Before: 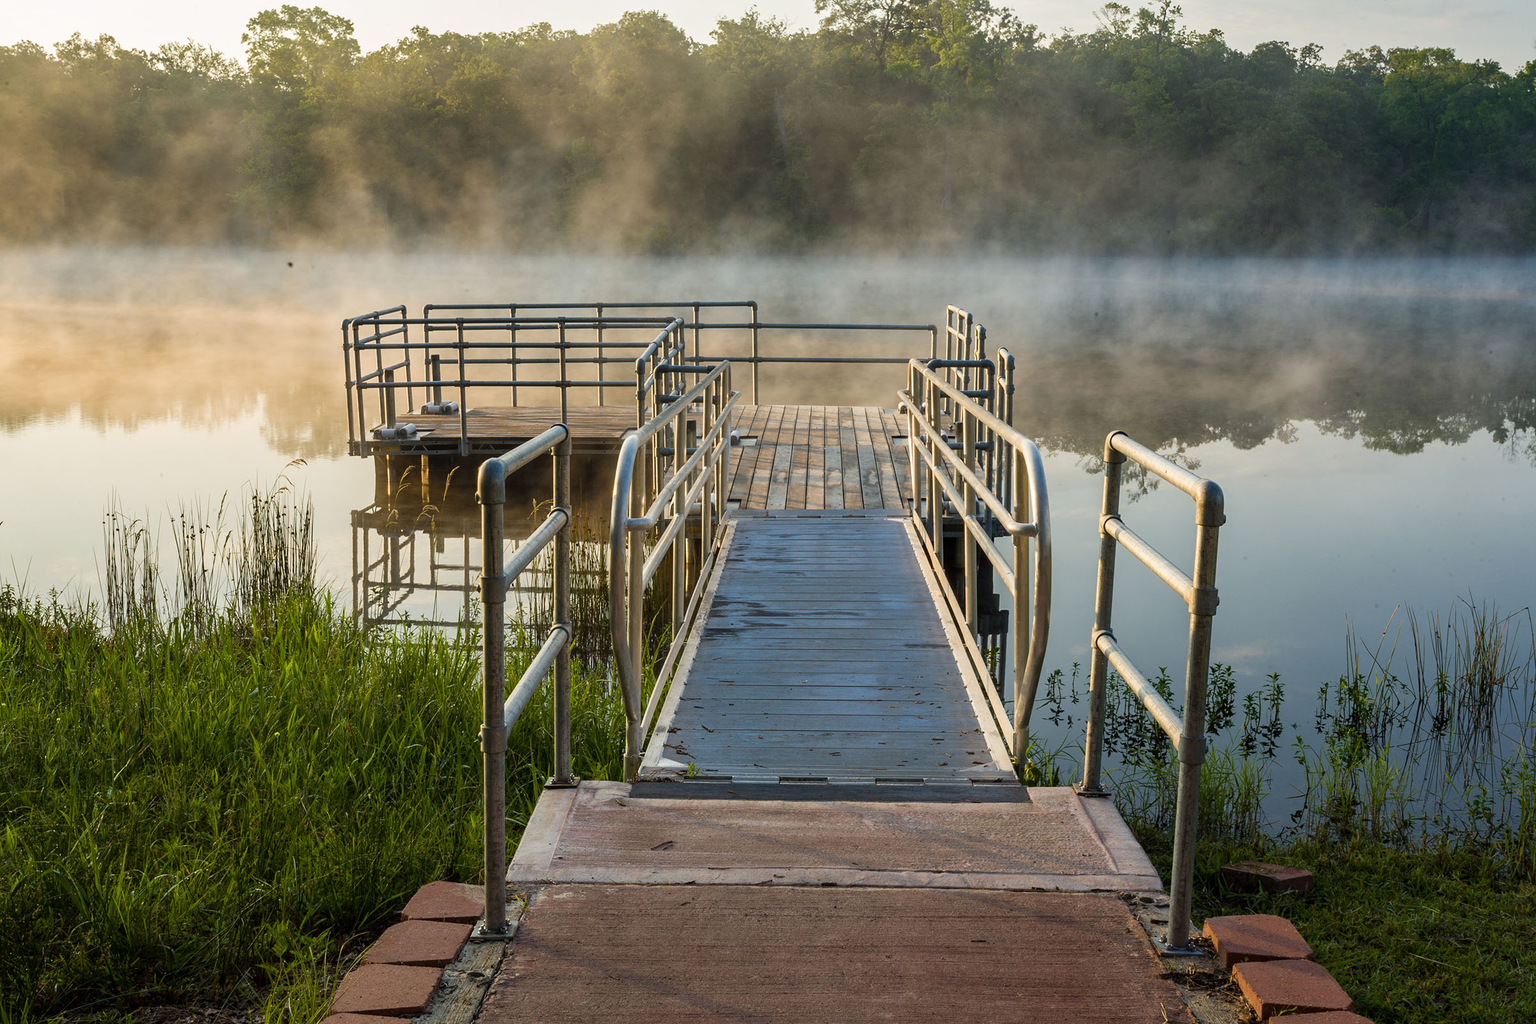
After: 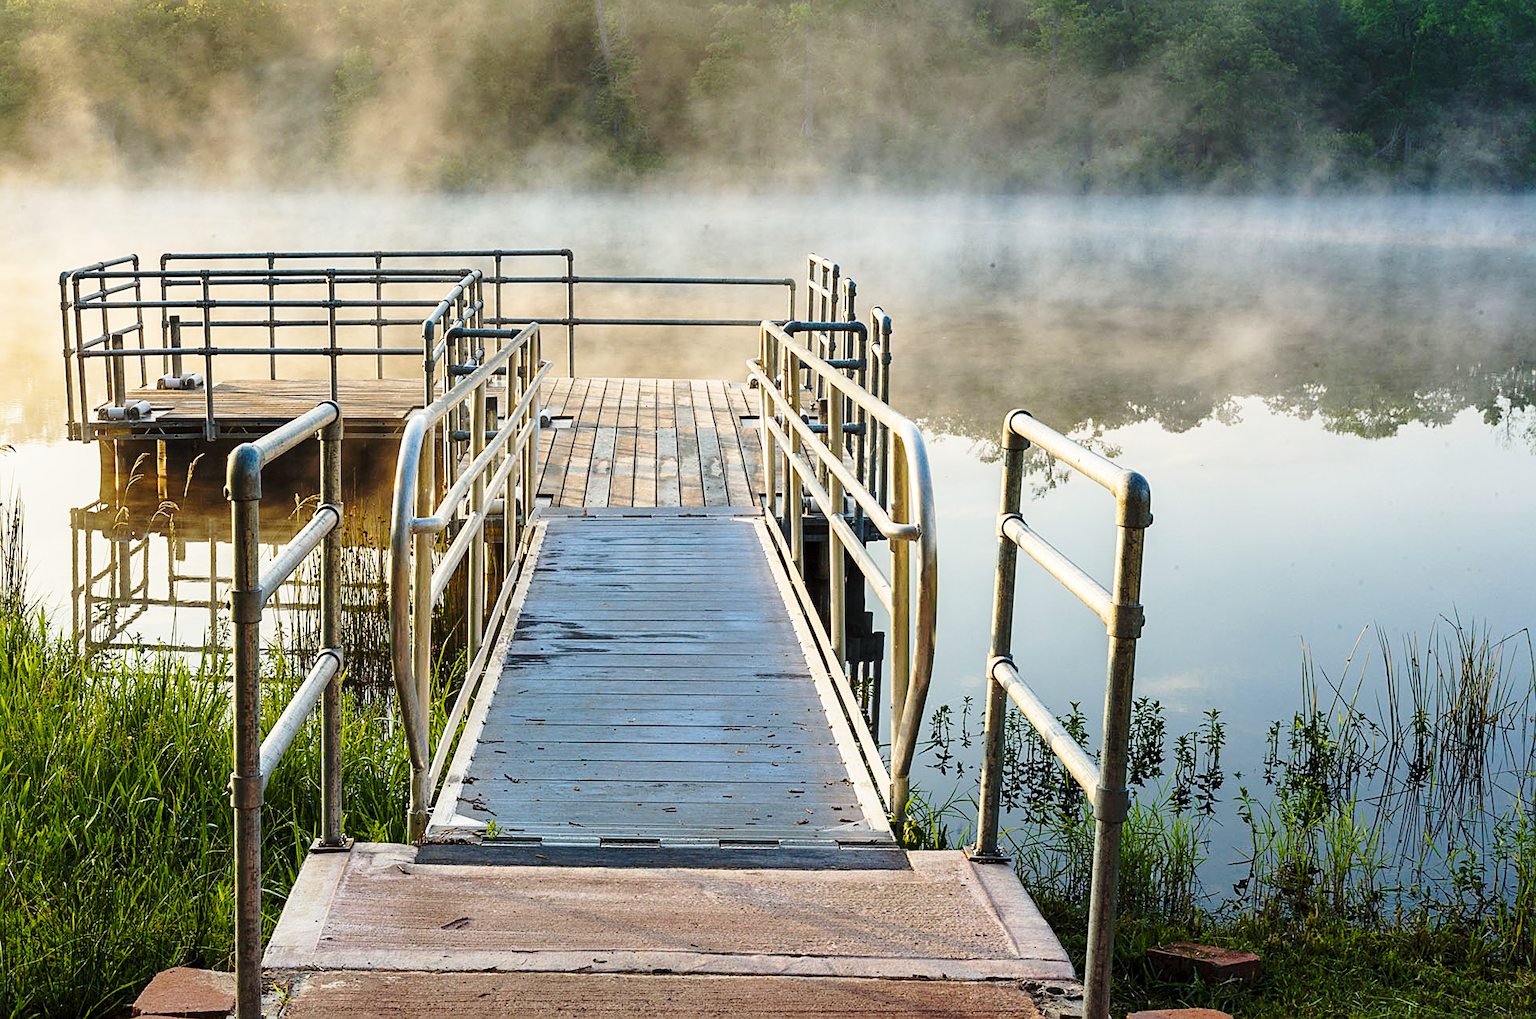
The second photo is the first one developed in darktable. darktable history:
sharpen: on, module defaults
crop: left 19.201%, top 9.757%, right 0%, bottom 9.78%
base curve: curves: ch0 [(0, 0) (0.032, 0.037) (0.105, 0.228) (0.435, 0.76) (0.856, 0.983) (1, 1)], preserve colors none
